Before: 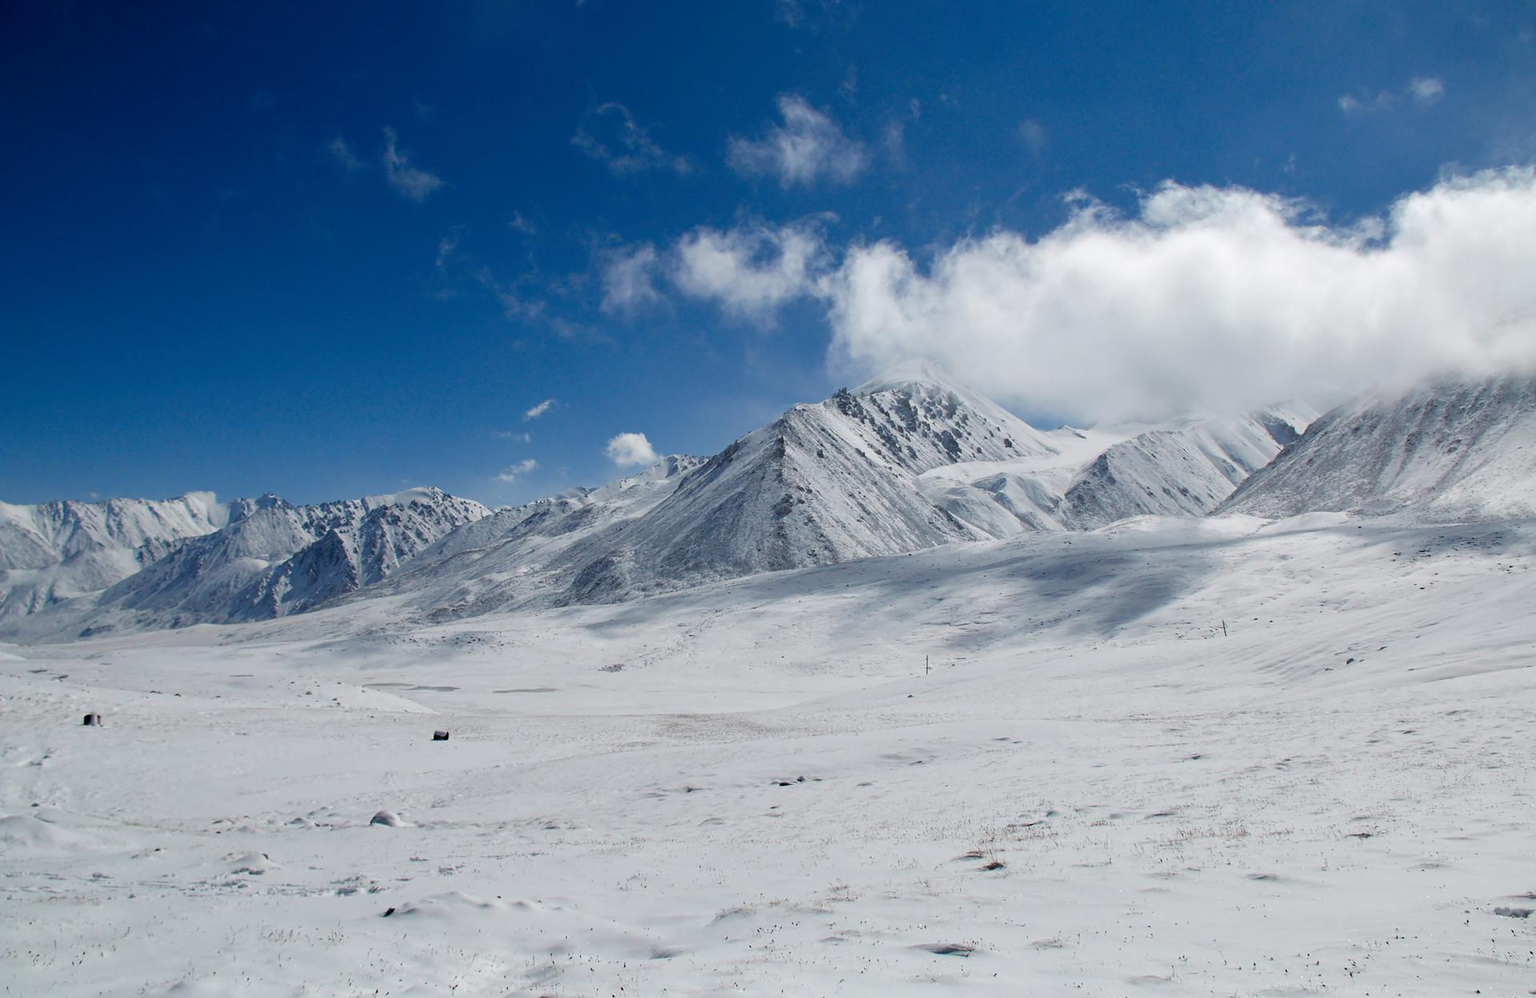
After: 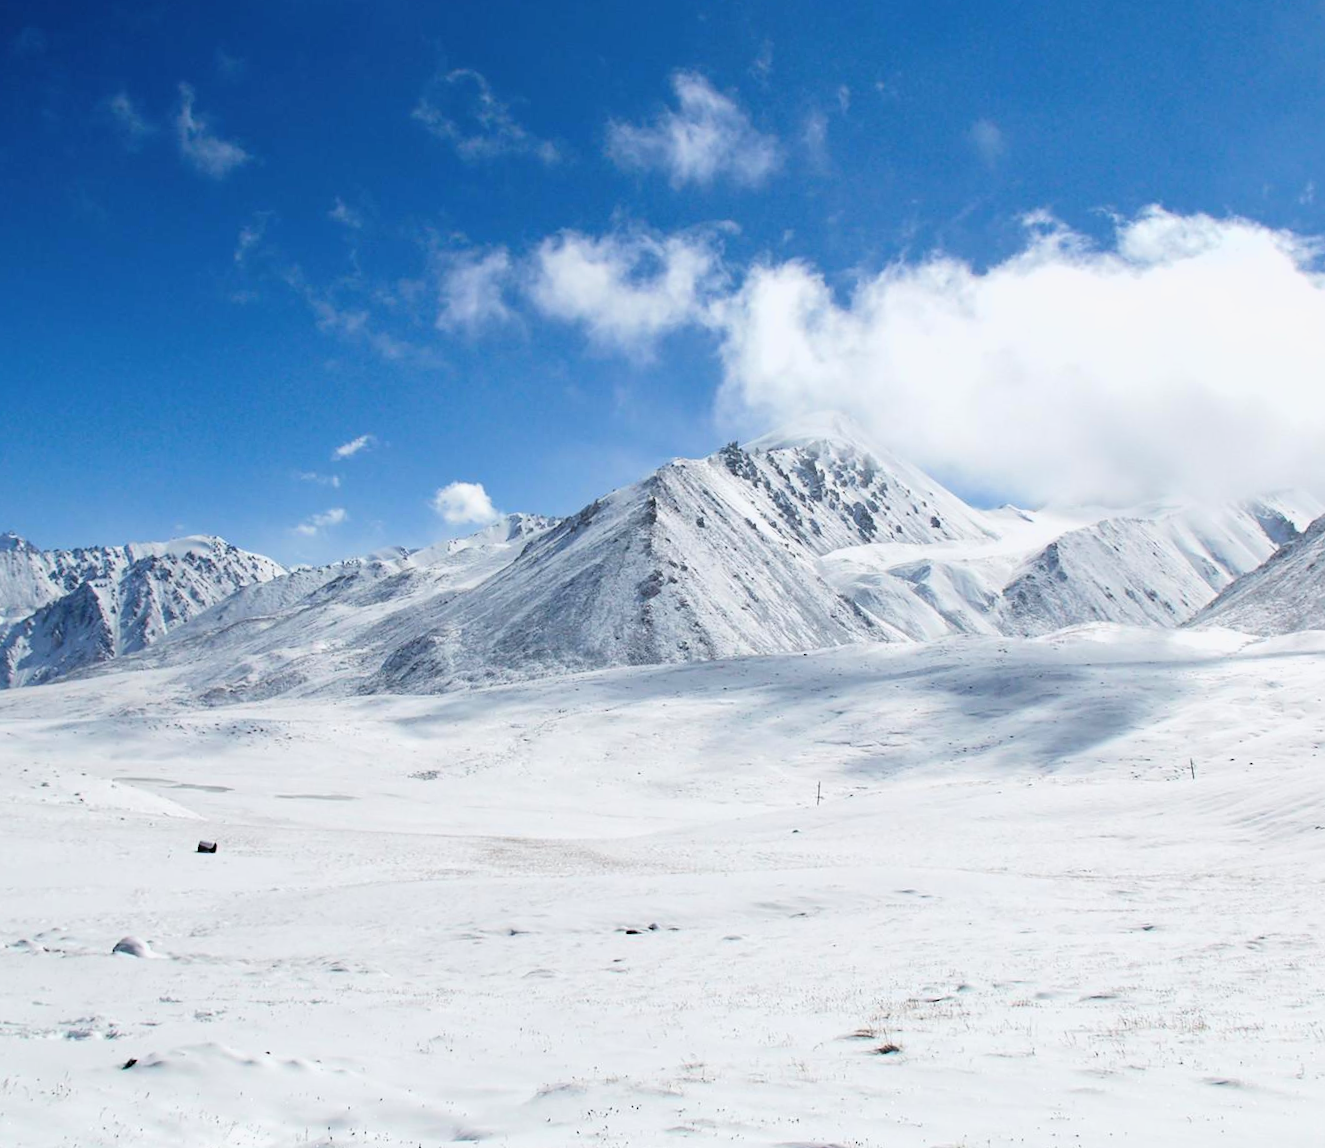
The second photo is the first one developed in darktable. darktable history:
contrast brightness saturation: saturation -0.04
tone curve: curves: ch0 [(0, 0) (0.55, 0.716) (0.841, 0.969)]
crop and rotate: angle -3.27°, left 14.277%, top 0.028%, right 10.766%, bottom 0.028%
